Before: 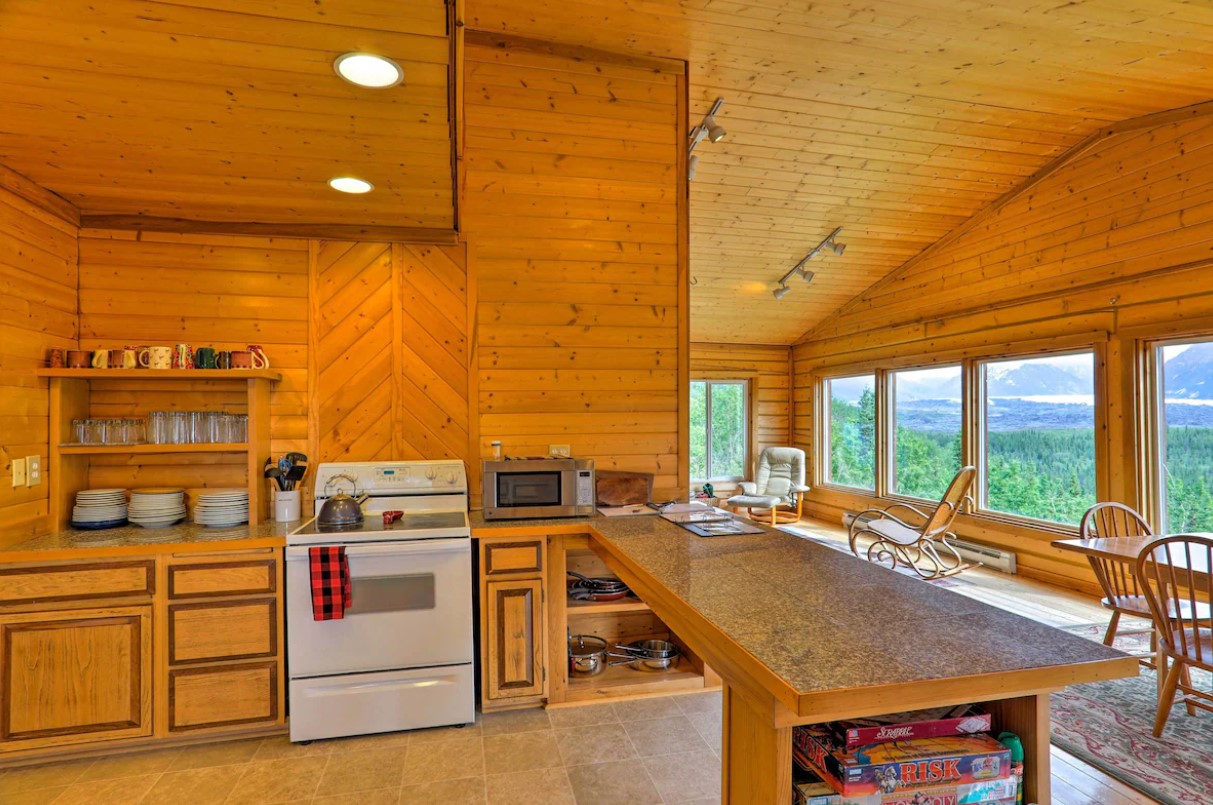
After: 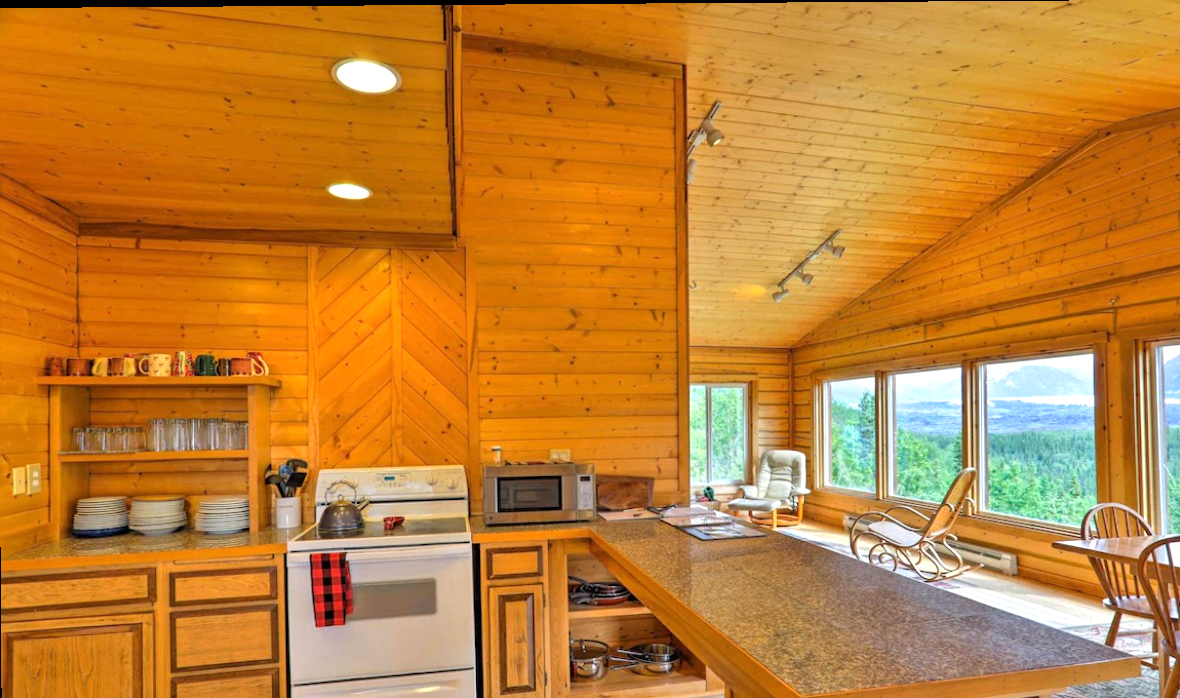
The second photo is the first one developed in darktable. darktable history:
crop and rotate: angle 0.406°, left 0.231%, right 2.886%, bottom 14.178%
exposure: exposure 0.372 EV
